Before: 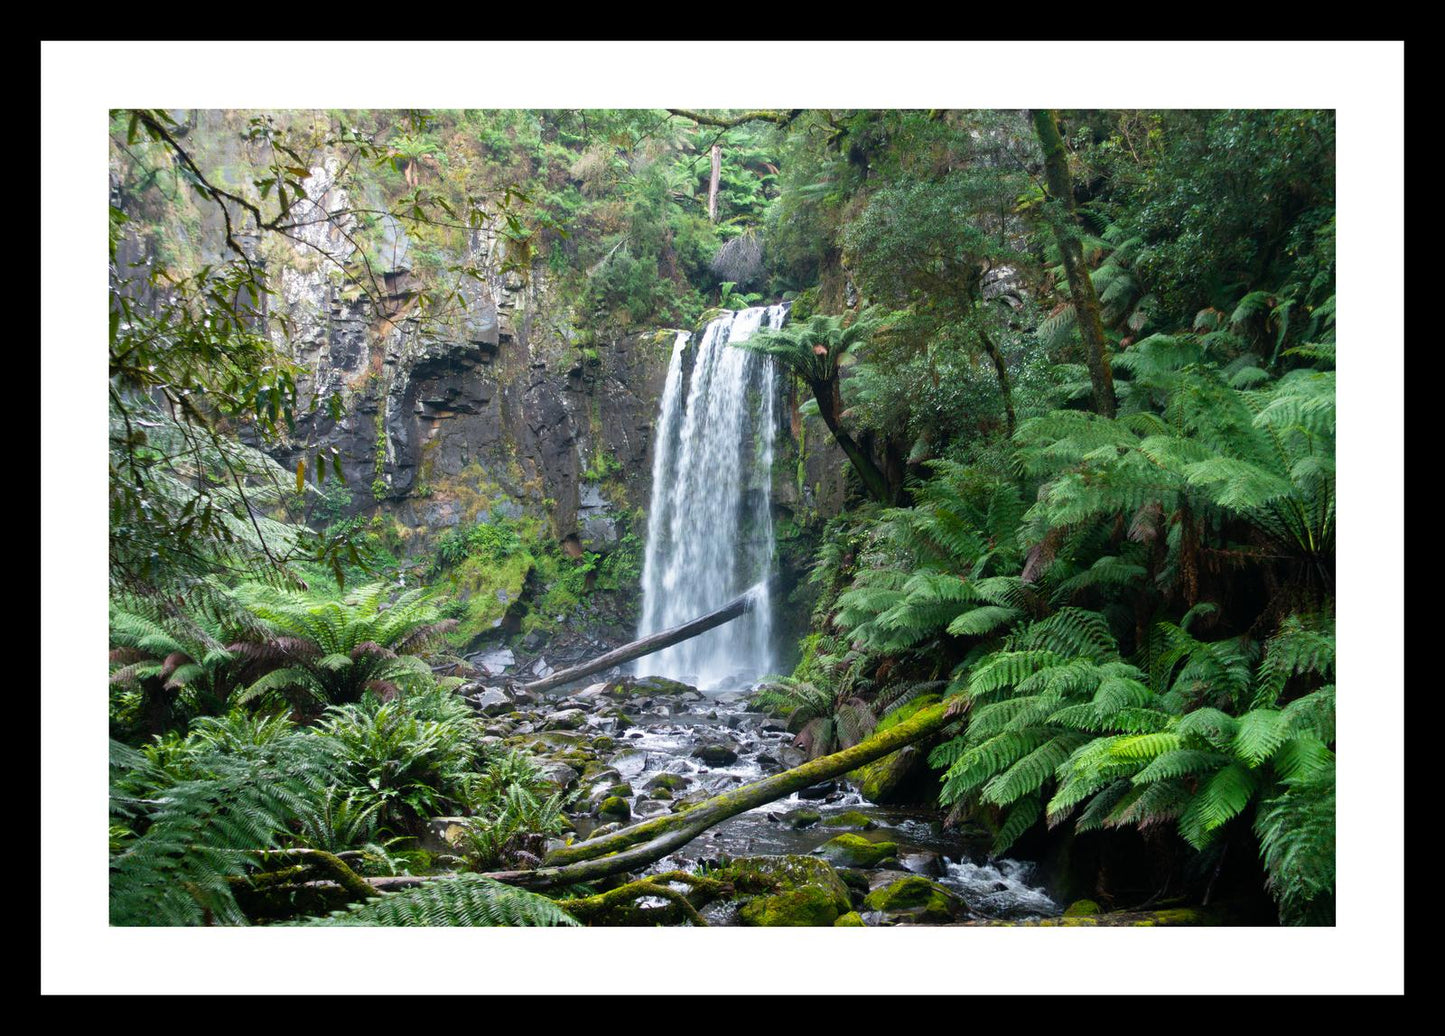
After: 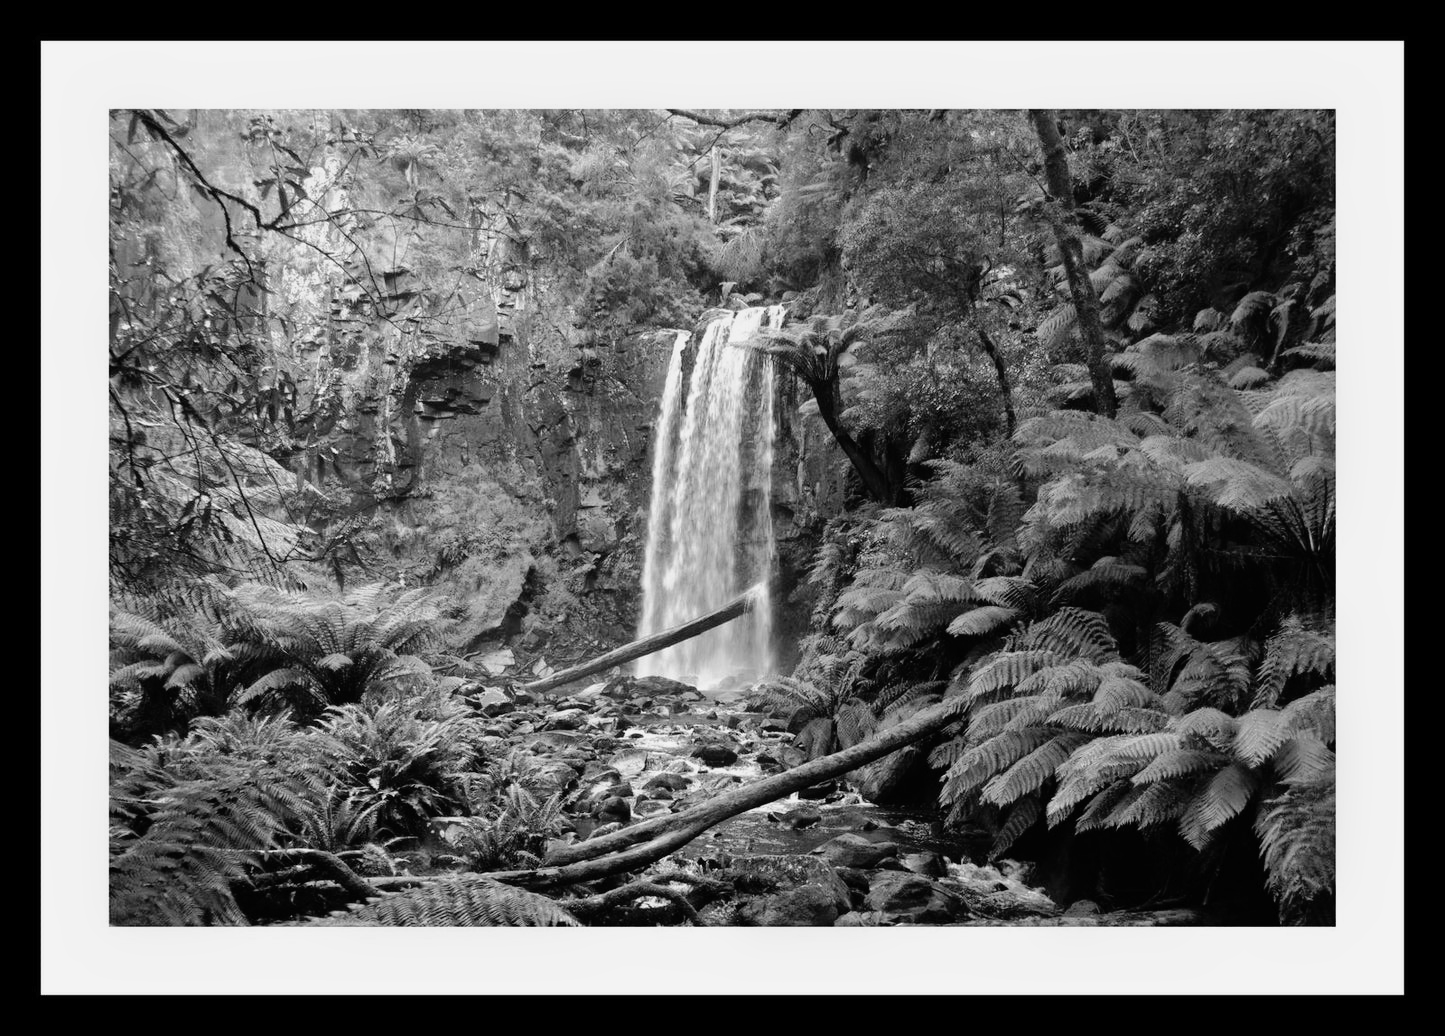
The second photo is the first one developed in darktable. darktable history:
shadows and highlights: on, module defaults
tone curve: curves: ch0 [(0, 0) (0.003, 0.003) (0.011, 0.005) (0.025, 0.008) (0.044, 0.012) (0.069, 0.02) (0.1, 0.031) (0.136, 0.047) (0.177, 0.088) (0.224, 0.141) (0.277, 0.222) (0.335, 0.32) (0.399, 0.422) (0.468, 0.523) (0.543, 0.623) (0.623, 0.716) (0.709, 0.796) (0.801, 0.88) (0.898, 0.958) (1, 1)], preserve colors none
monochrome: a 14.95, b -89.96
